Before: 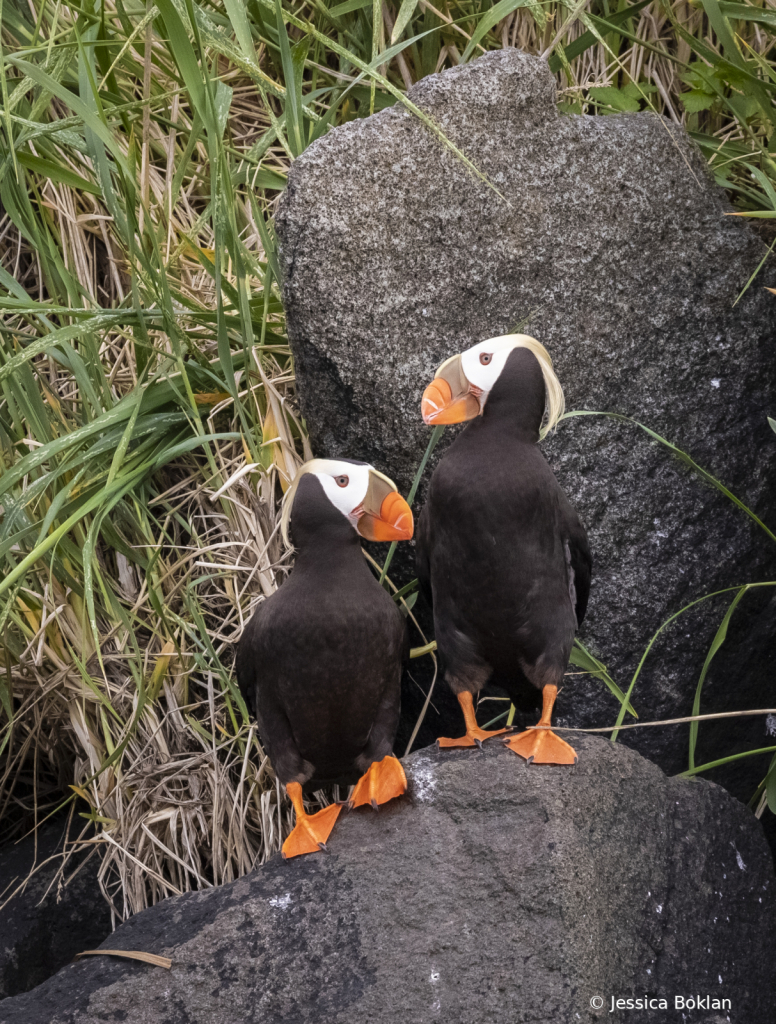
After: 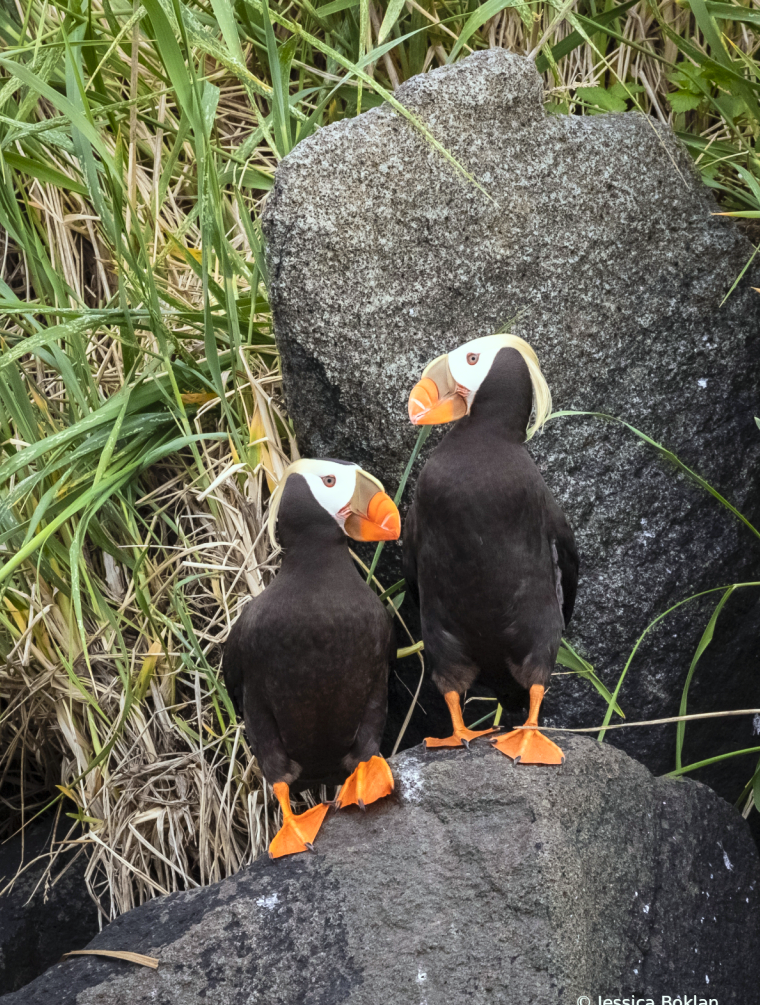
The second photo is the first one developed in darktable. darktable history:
color correction: highlights a* -6.47, highlights b* 0.358
crop: left 1.739%, right 0.268%, bottom 1.839%
exposure: compensate highlight preservation false
contrast brightness saturation: contrast 0.203, brightness 0.155, saturation 0.218
